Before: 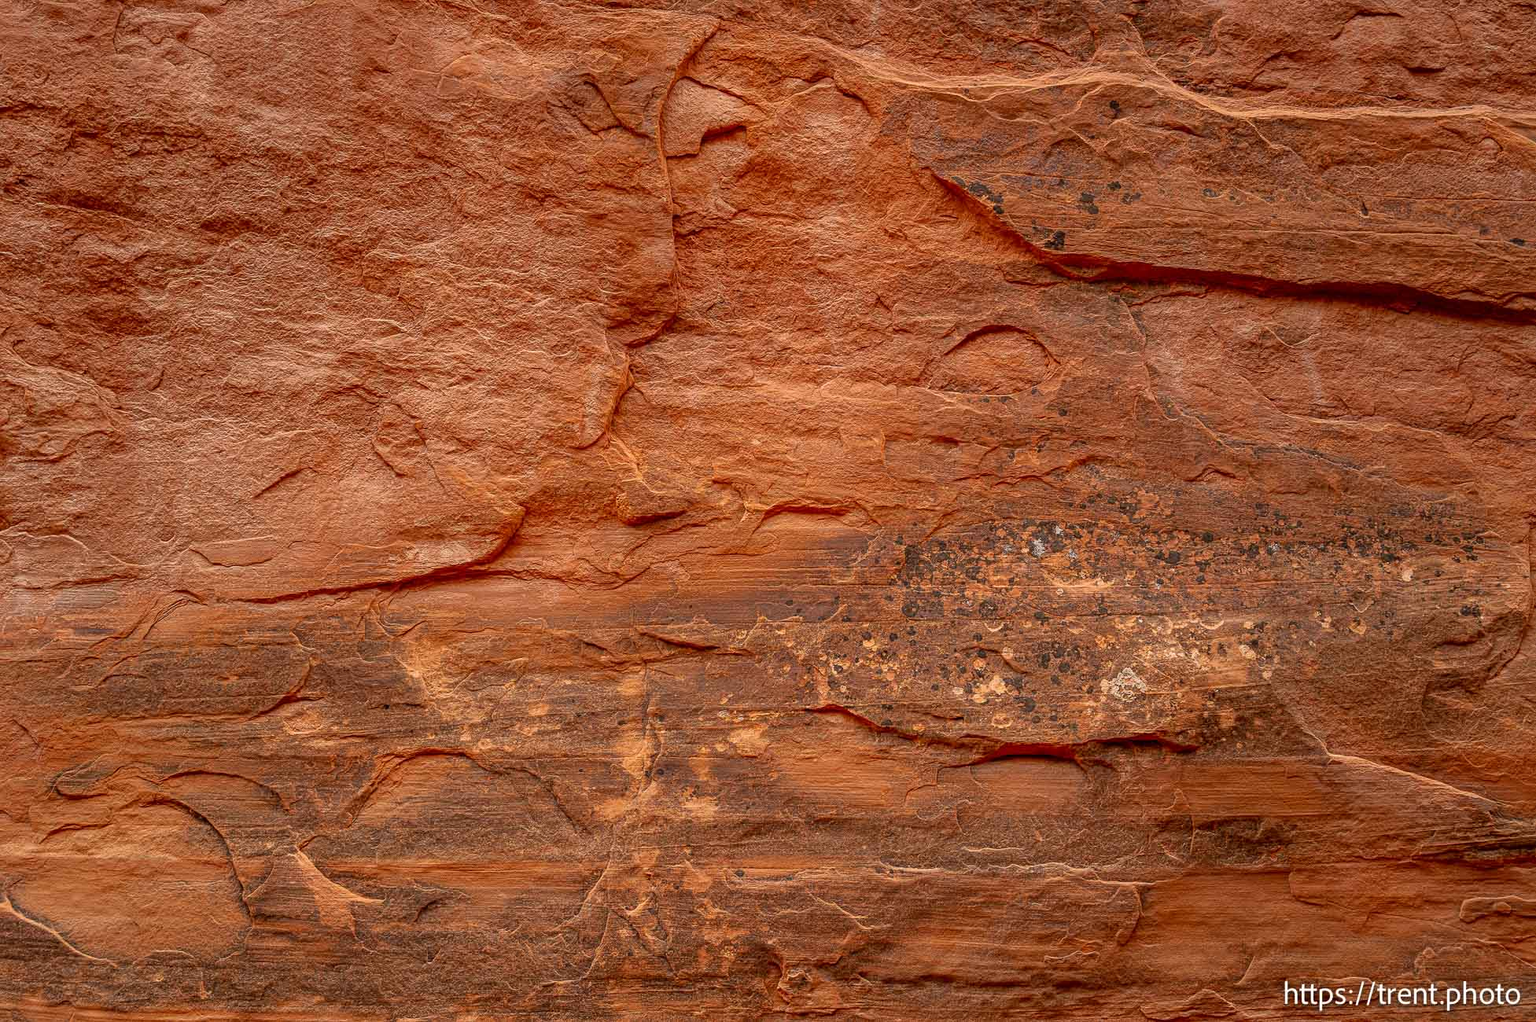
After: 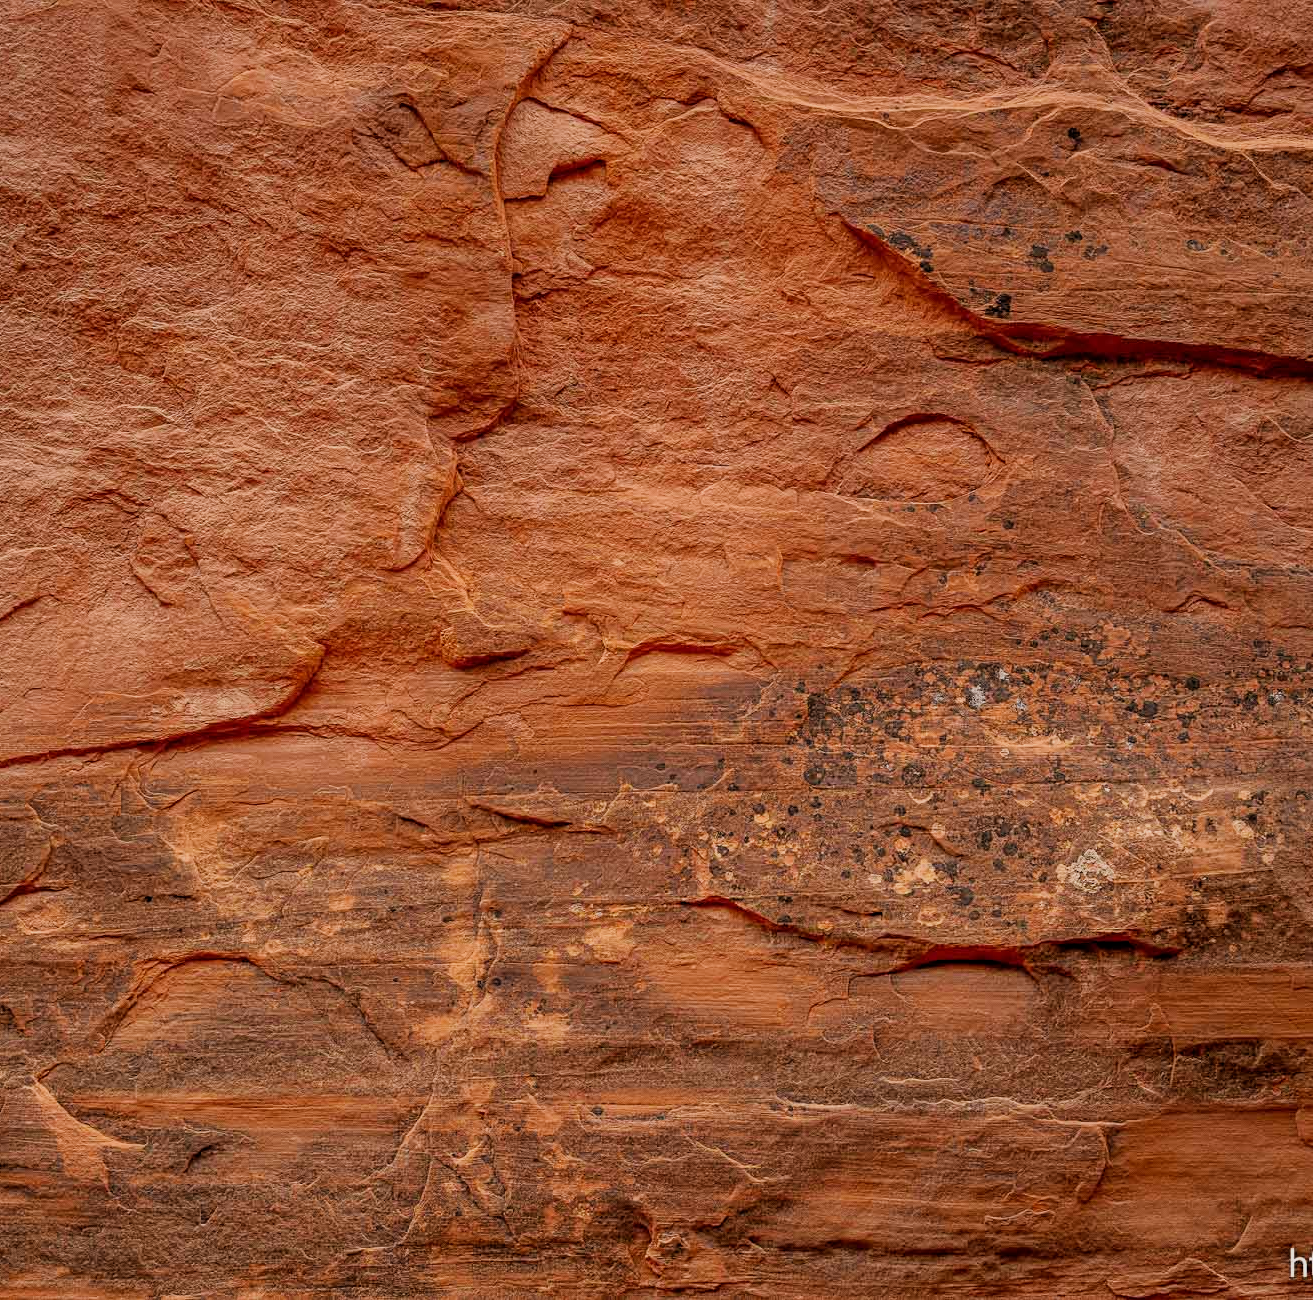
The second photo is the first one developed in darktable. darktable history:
filmic rgb: black relative exposure -7.71 EV, white relative exposure 4.38 EV, threshold 5.99 EV, target black luminance 0%, hardness 3.75, latitude 50.85%, contrast 1.068, highlights saturation mix 8.51%, shadows ↔ highlights balance -0.251%, enable highlight reconstruction true
crop and rotate: left 17.606%, right 15.142%
